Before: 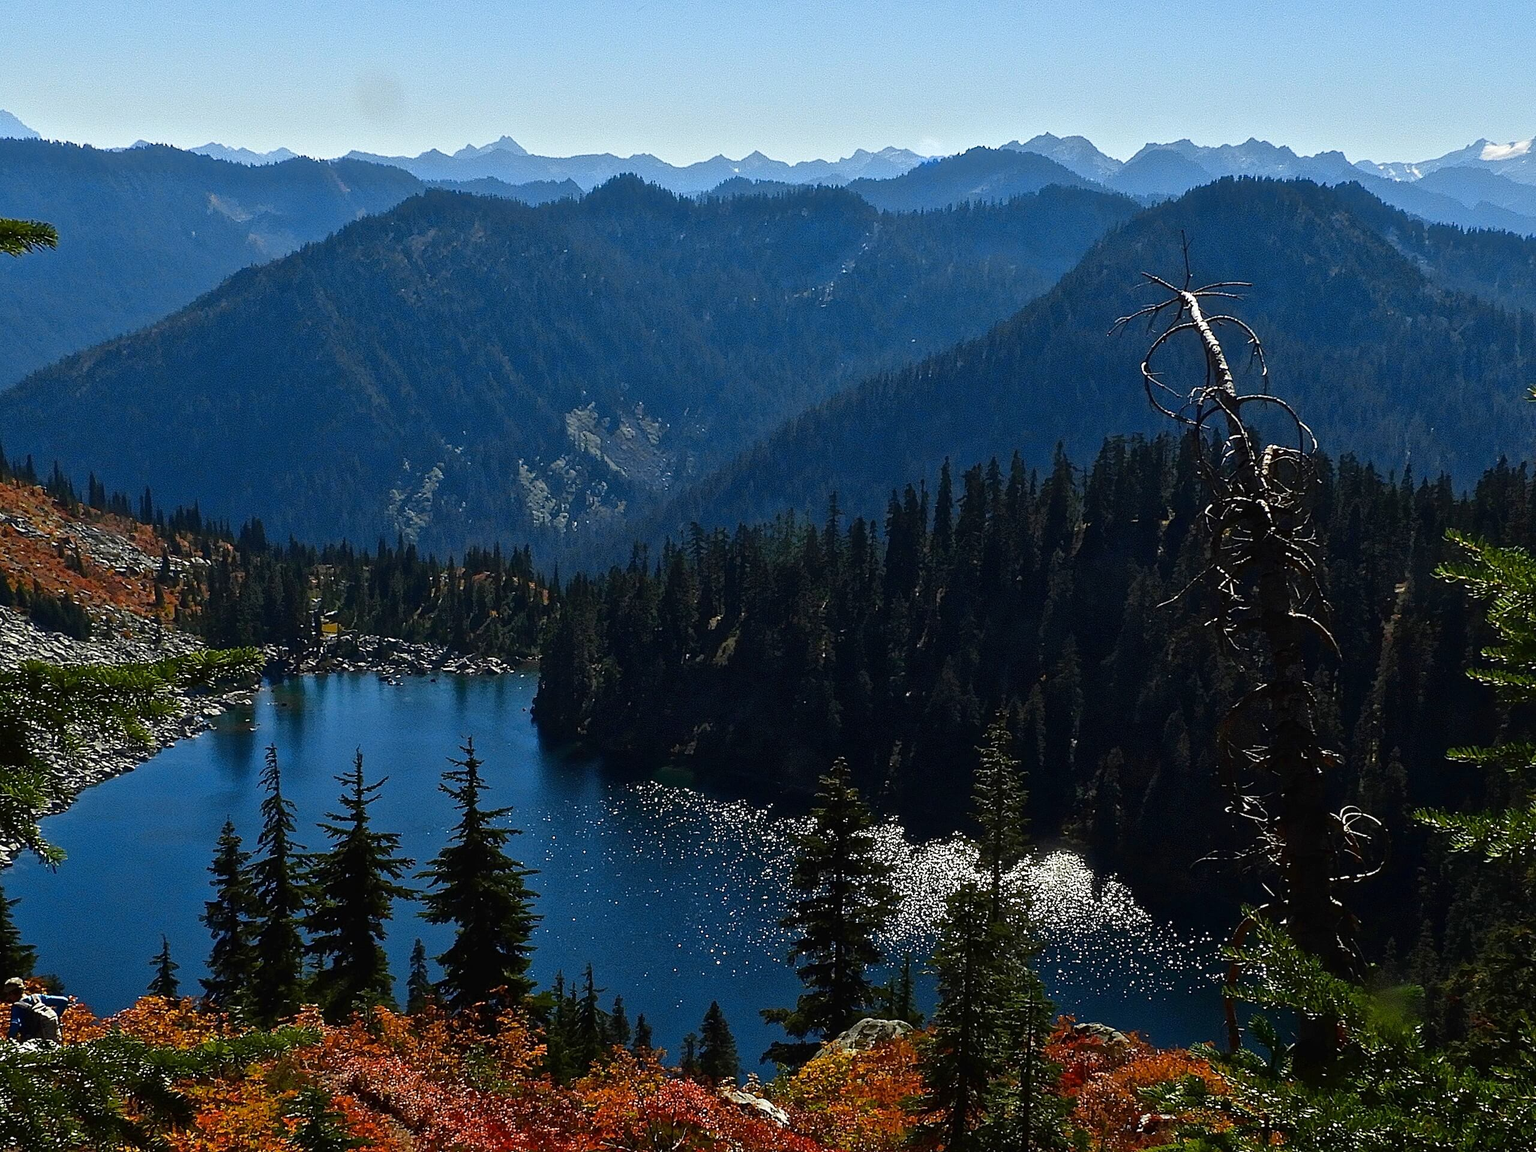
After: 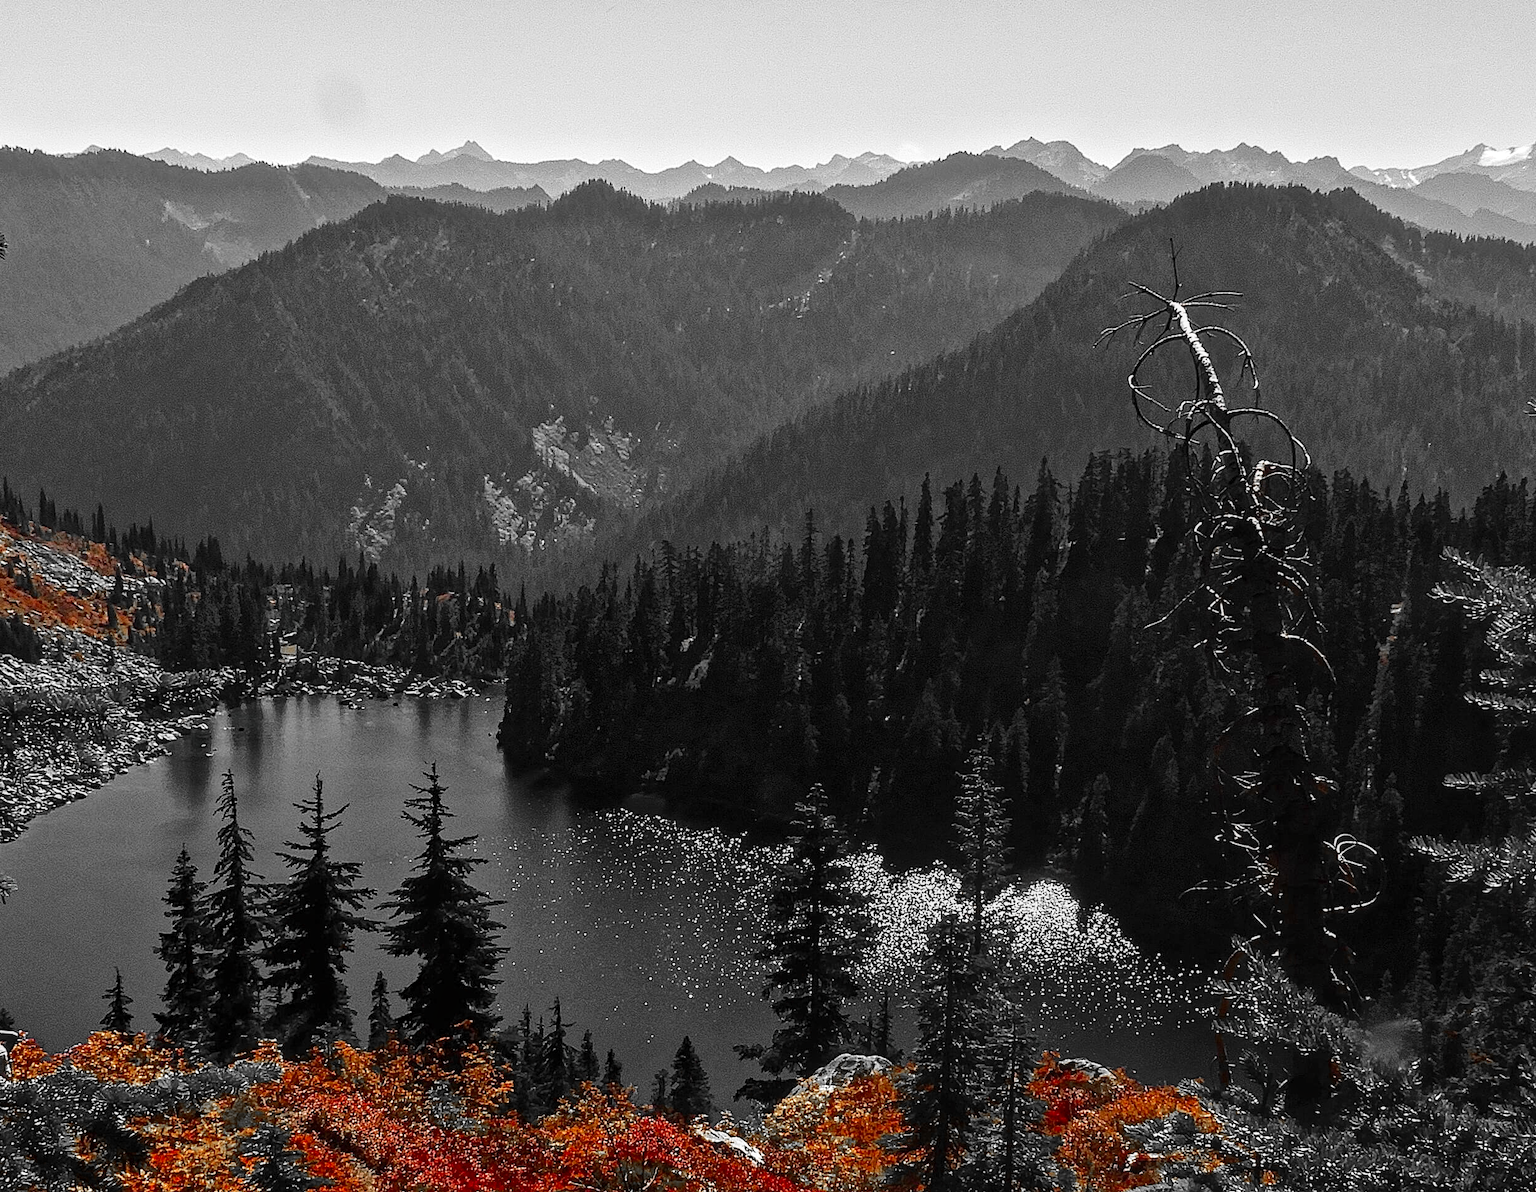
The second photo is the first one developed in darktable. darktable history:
contrast brightness saturation: contrast 0.203, brightness 0.168, saturation 0.225
color zones: curves: ch0 [(0, 0.497) (0.096, 0.361) (0.221, 0.538) (0.429, 0.5) (0.571, 0.5) (0.714, 0.5) (0.857, 0.5) (1, 0.497)]; ch1 [(0, 0.5) (0.143, 0.5) (0.257, -0.002) (0.429, 0.04) (0.571, -0.001) (0.714, -0.015) (0.857, 0.024) (1, 0.5)]
haze removal: compatibility mode true, adaptive false
local contrast: on, module defaults
crop and rotate: left 3.328%
